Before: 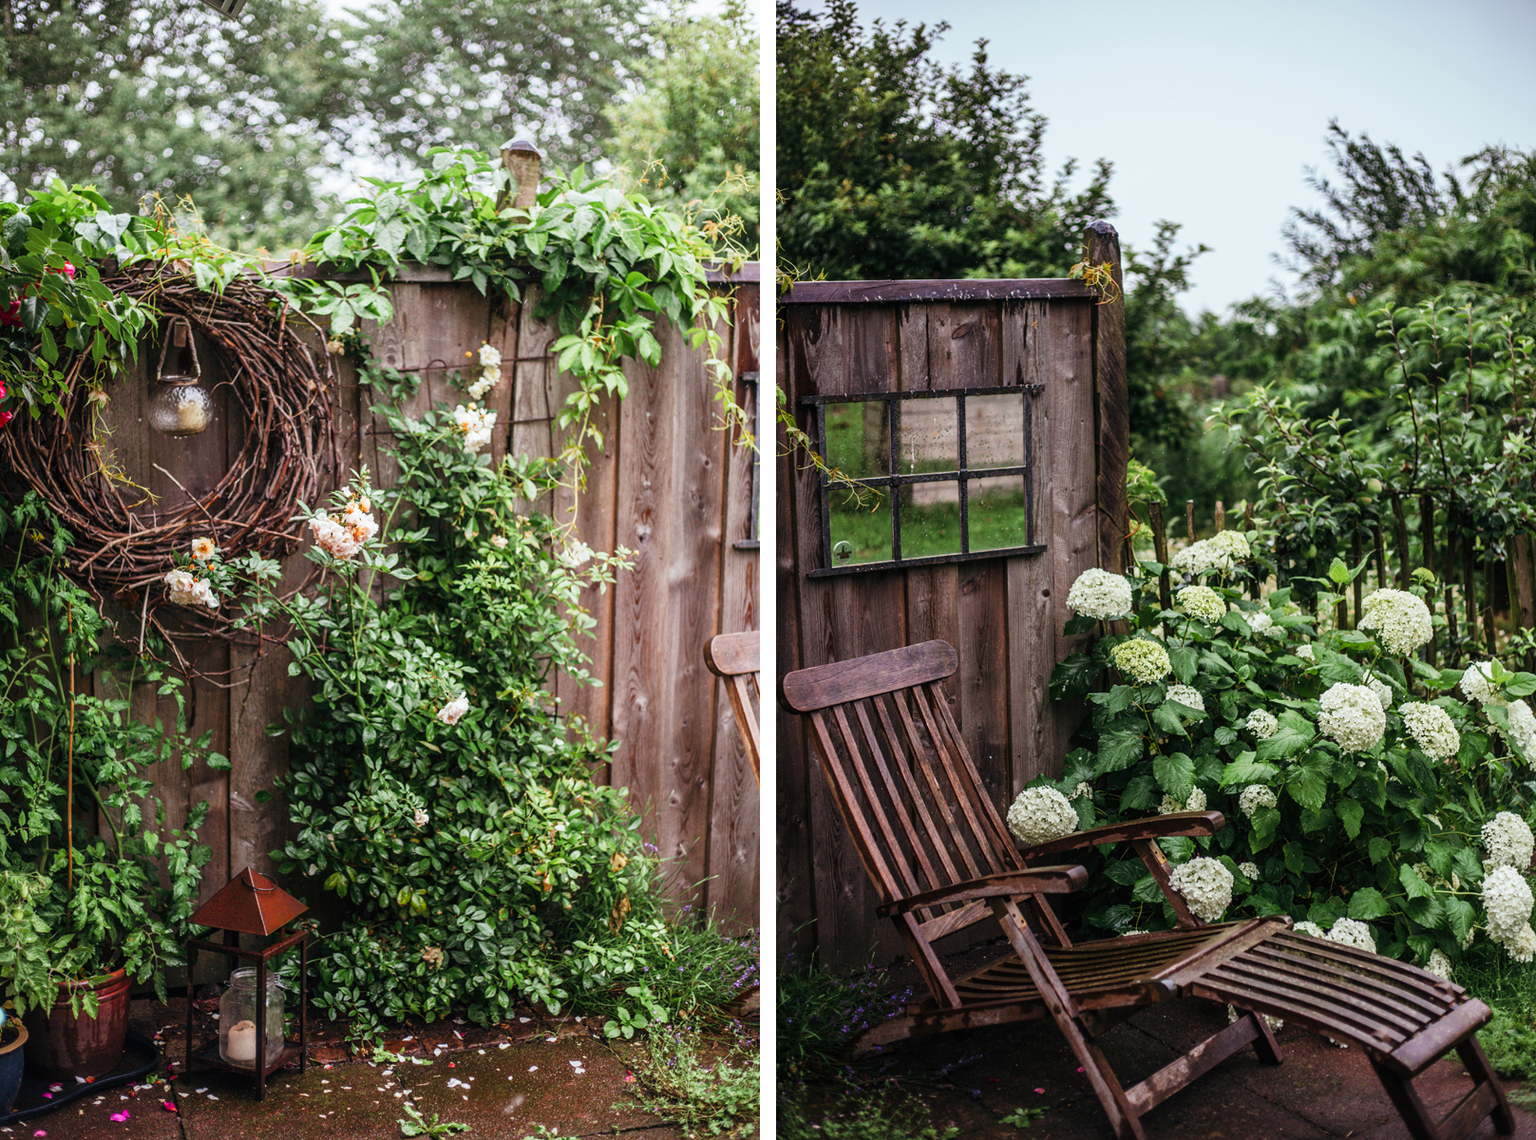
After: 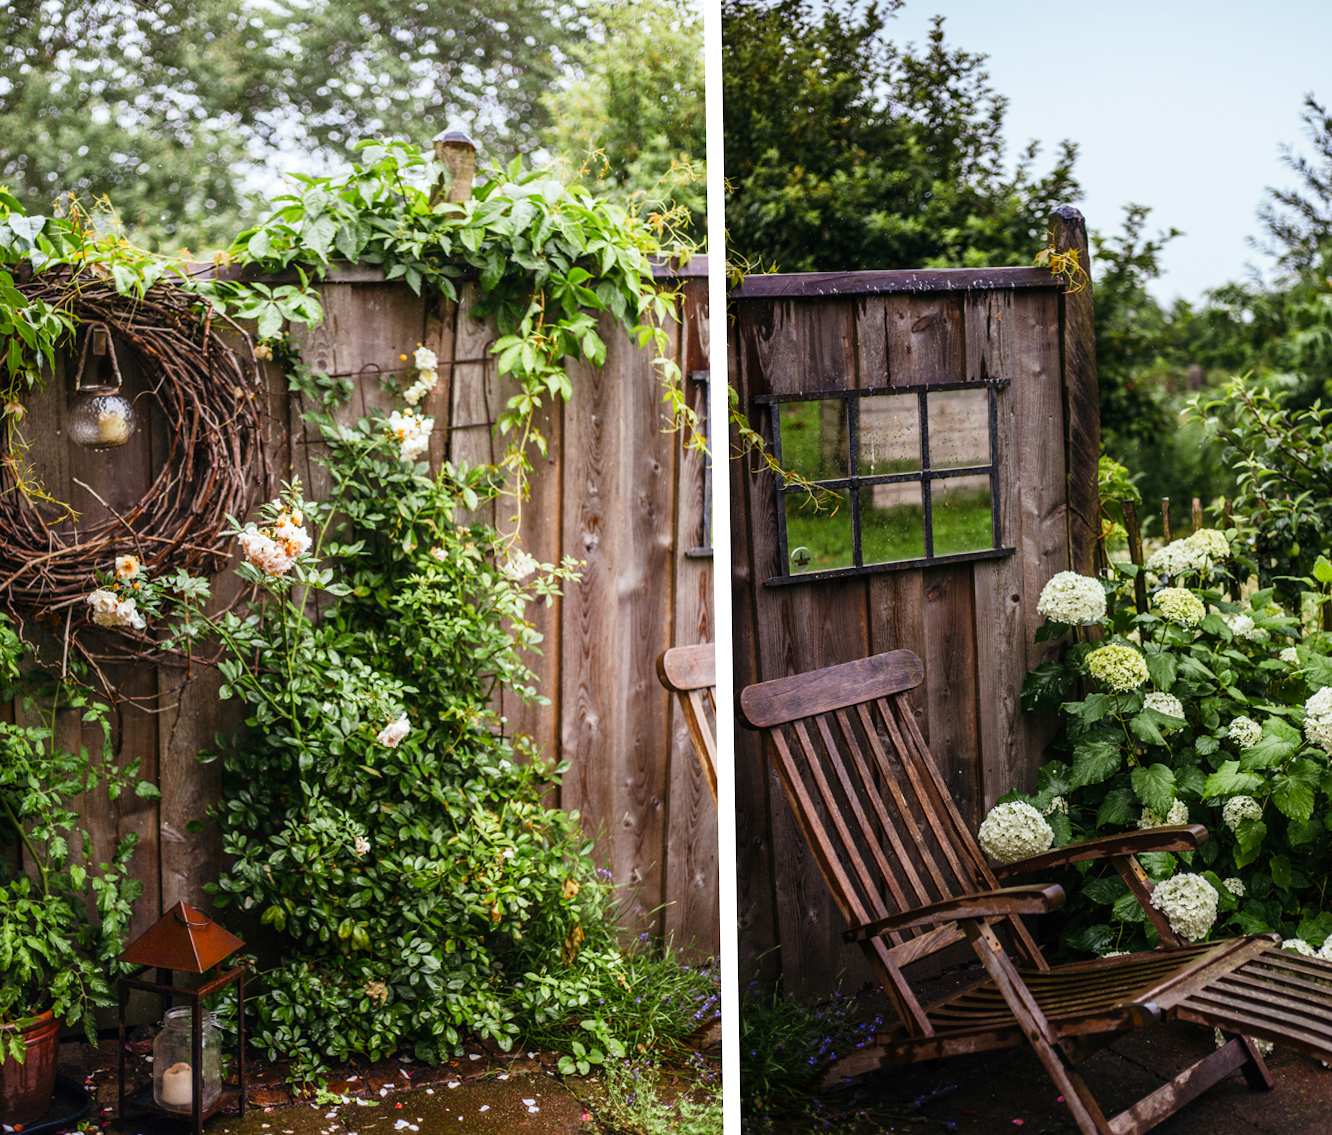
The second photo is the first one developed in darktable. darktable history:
contrast brightness saturation: contrast 0.08, saturation 0.2
color contrast: green-magenta contrast 0.8, blue-yellow contrast 1.1, unbound 0
tone equalizer: on, module defaults
white balance: emerald 1
crop and rotate: angle 1°, left 4.281%, top 0.642%, right 11.383%, bottom 2.486%
